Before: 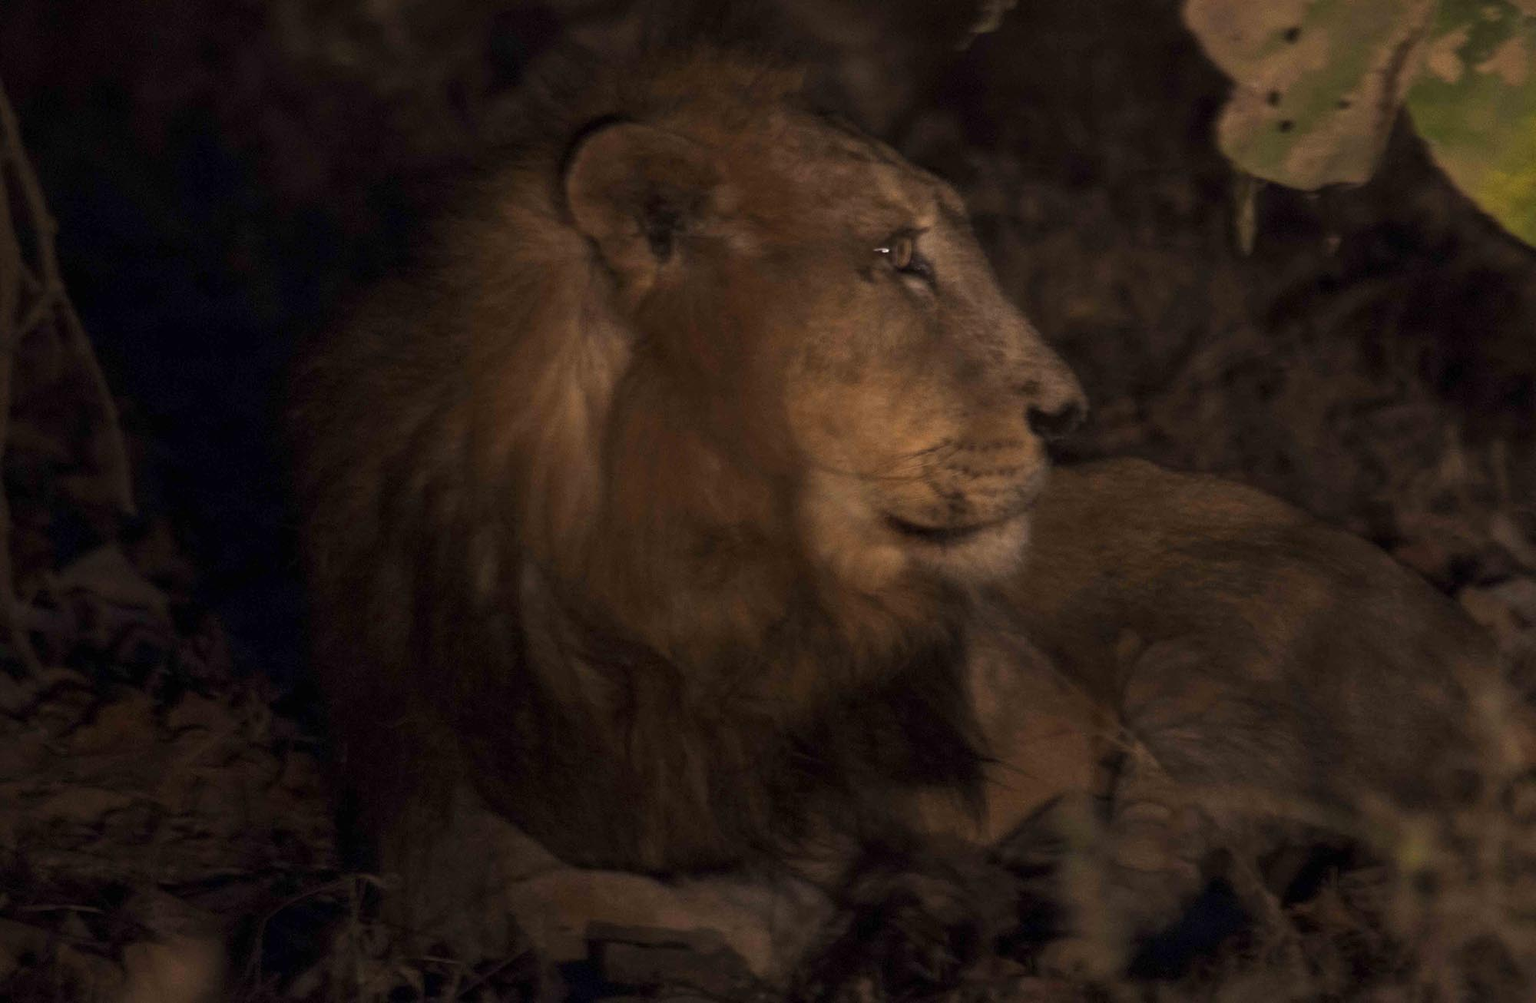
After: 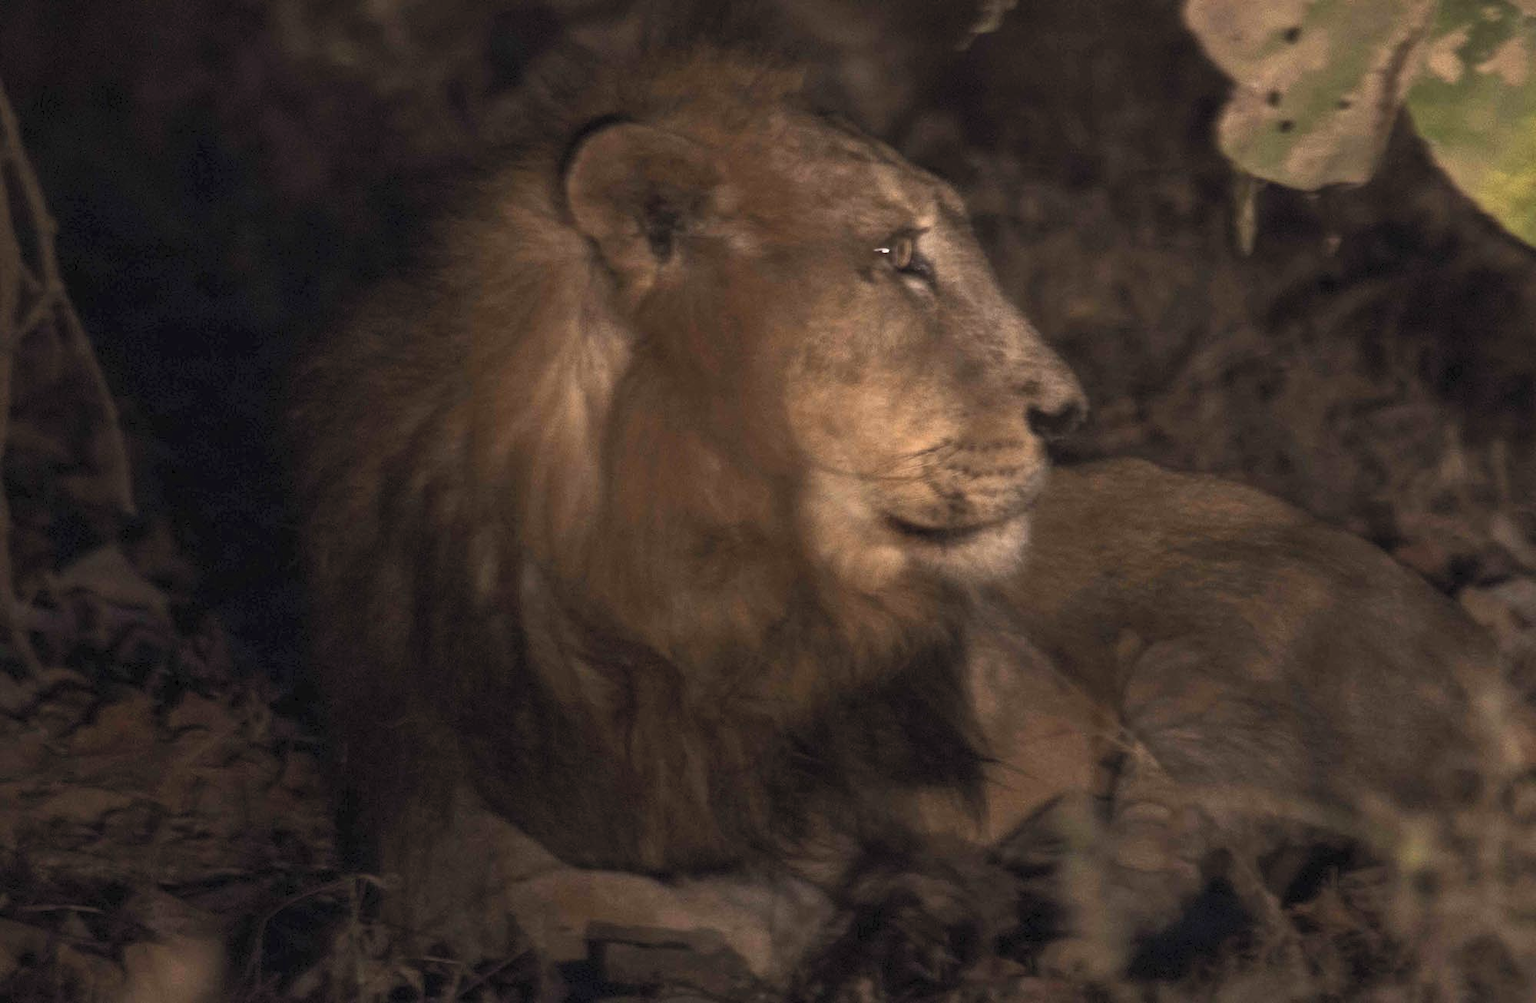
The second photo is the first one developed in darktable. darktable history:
contrast brightness saturation: contrast 0.387, brightness 0.545
